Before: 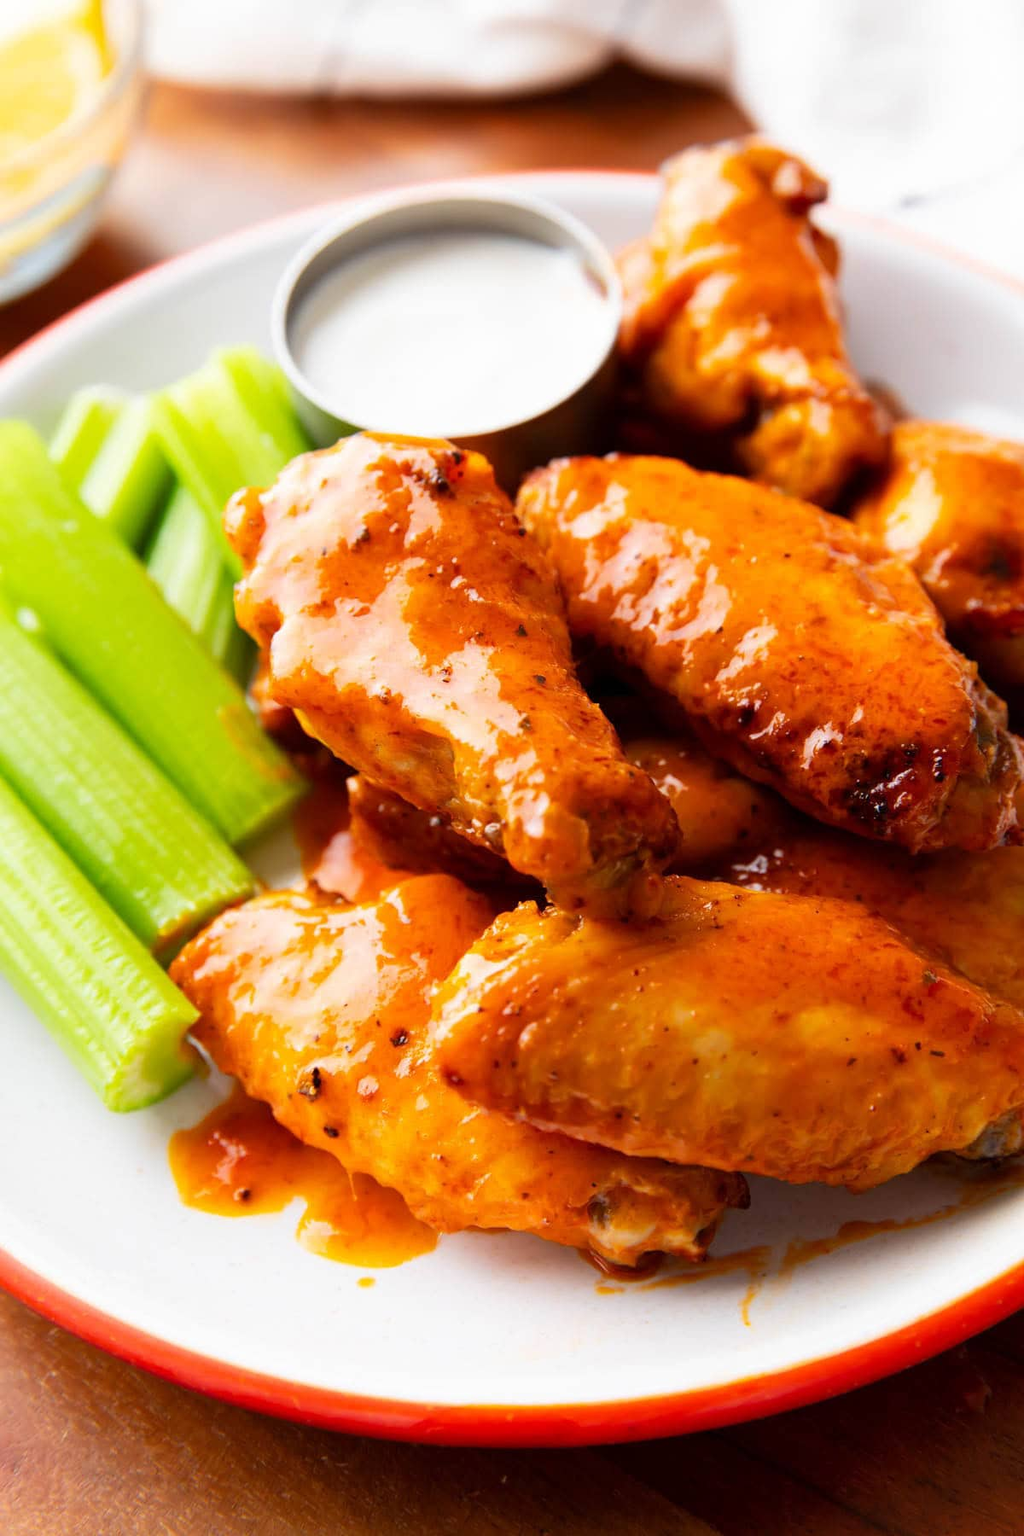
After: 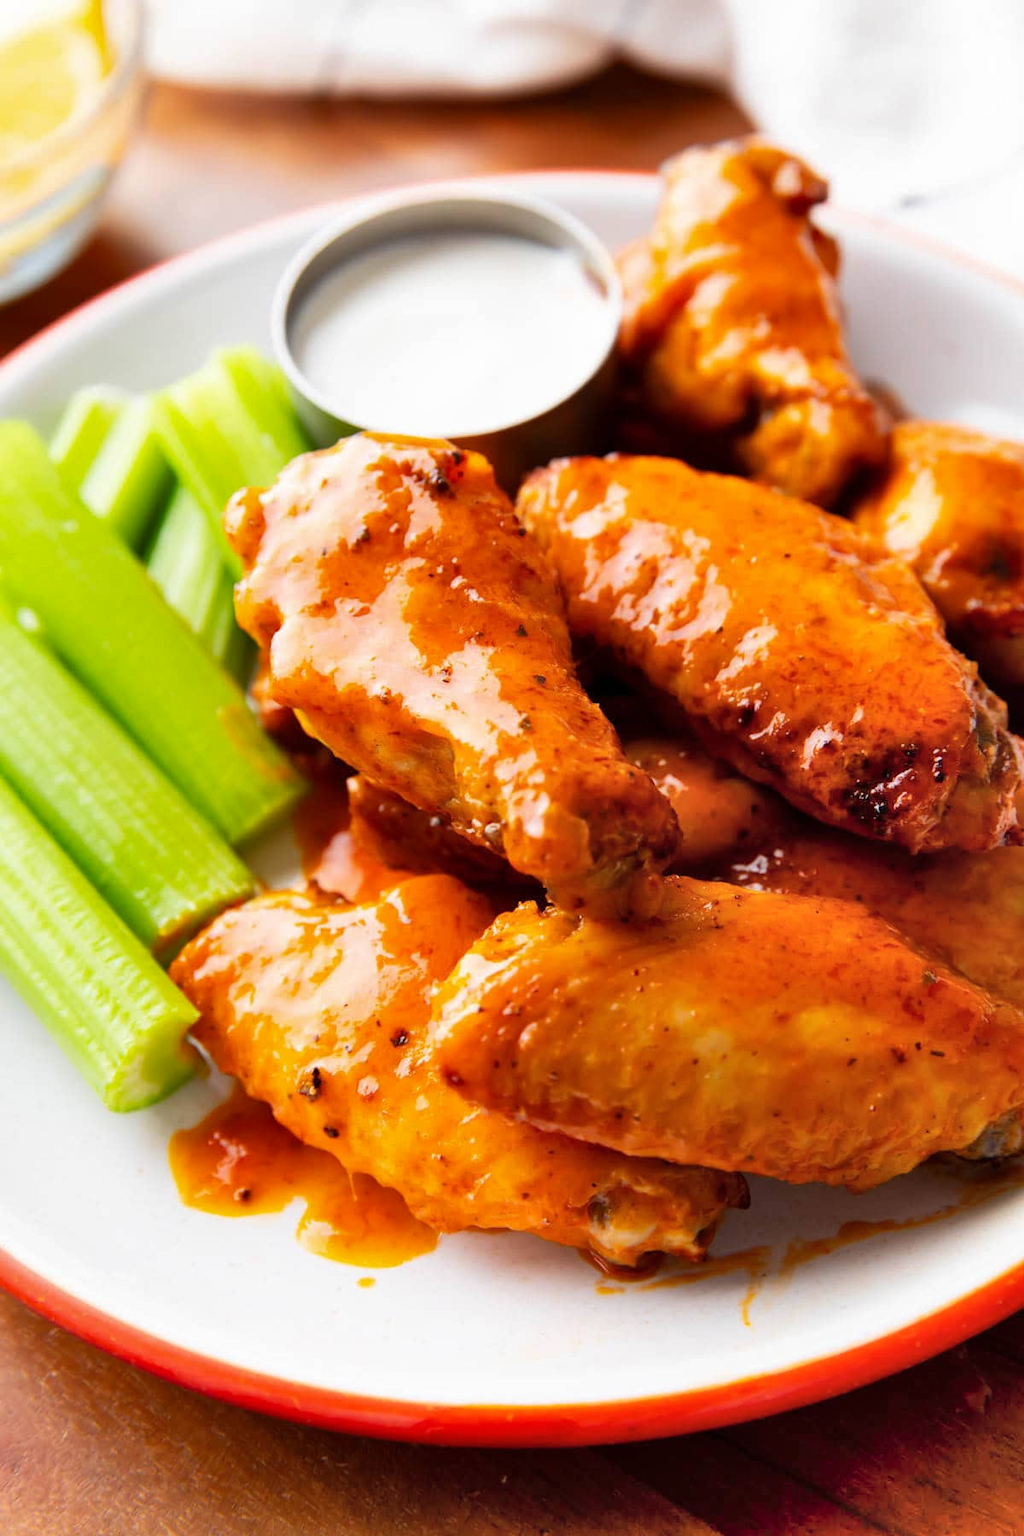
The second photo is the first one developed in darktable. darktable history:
shadows and highlights: shadows 76.62, highlights -25.15, soften with gaussian
